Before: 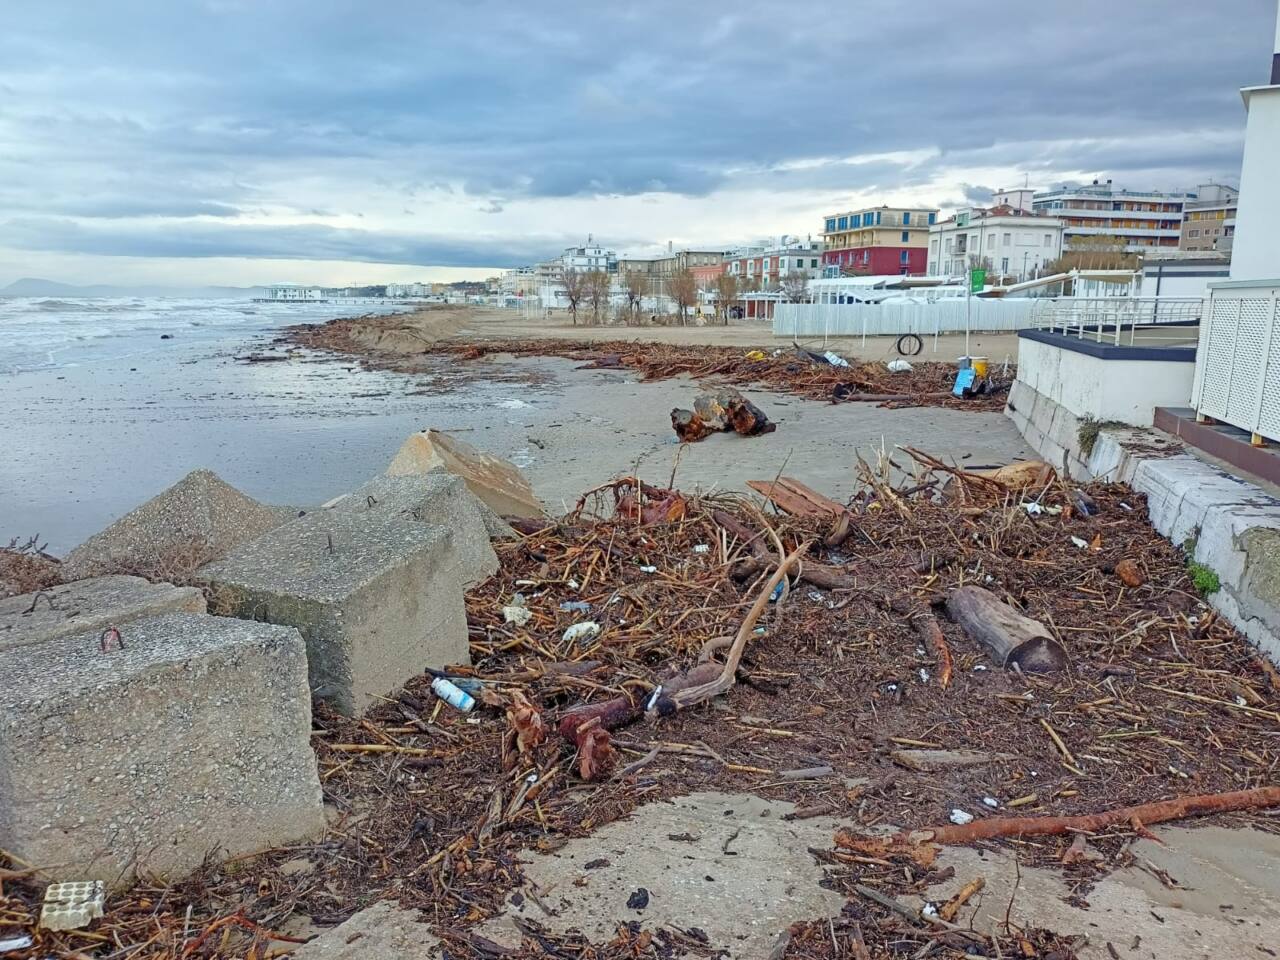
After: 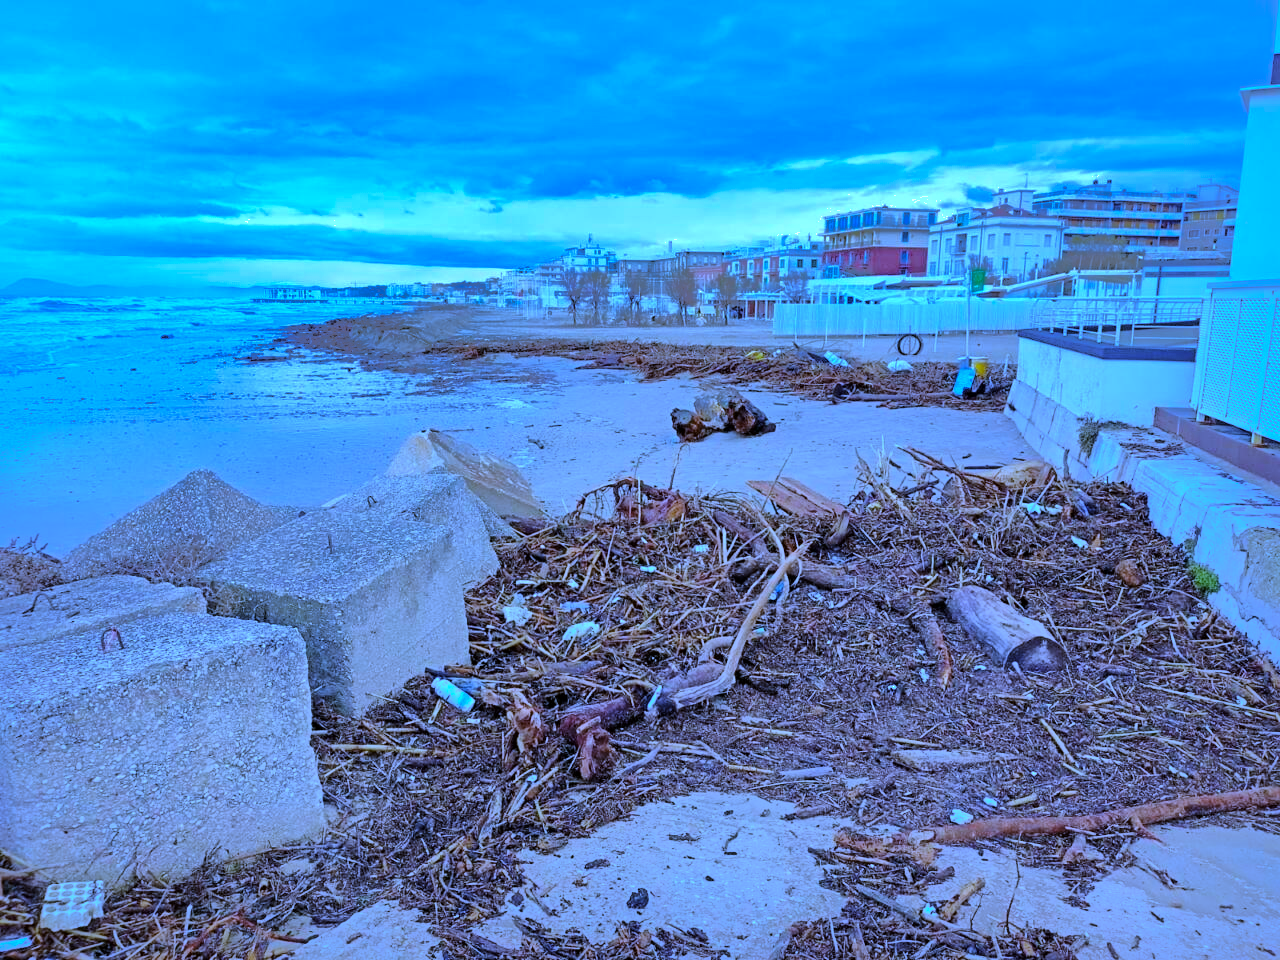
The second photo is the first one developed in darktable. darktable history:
white balance: red 0.766, blue 1.537
shadows and highlights: shadows 25, highlights -70
tone curve: curves: ch0 [(0, 0) (0.004, 0.001) (0.133, 0.112) (0.325, 0.362) (0.832, 0.893) (1, 1)], color space Lab, linked channels, preserve colors none
exposure: black level correction 0.001, exposure 0.014 EV, compensate highlight preservation false
